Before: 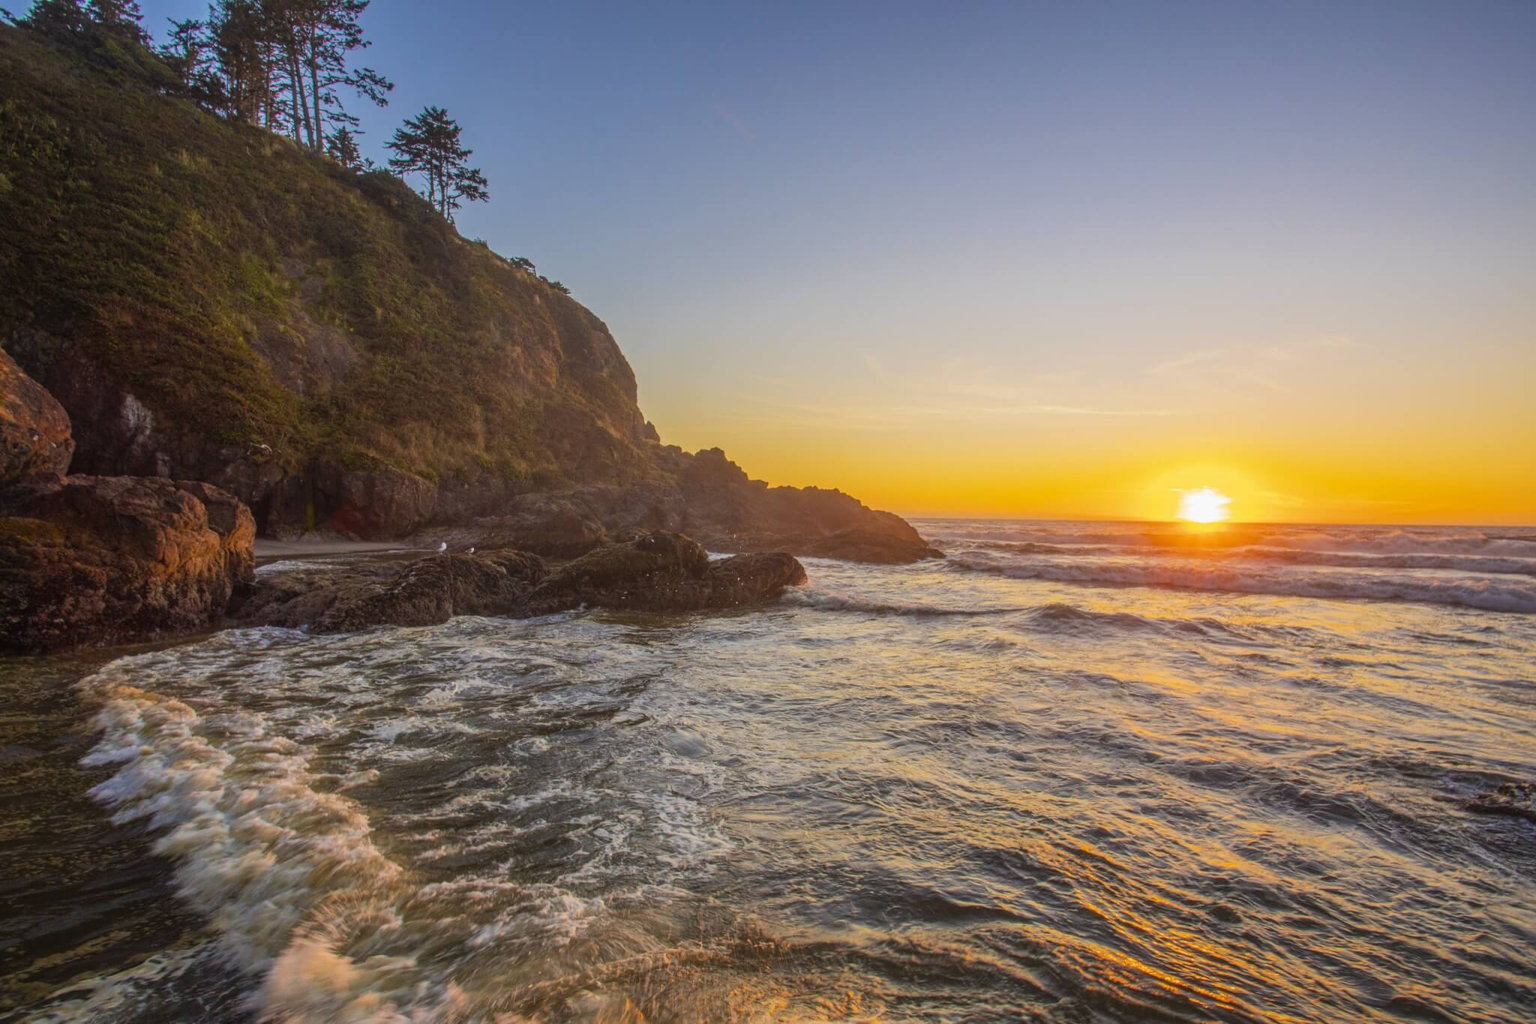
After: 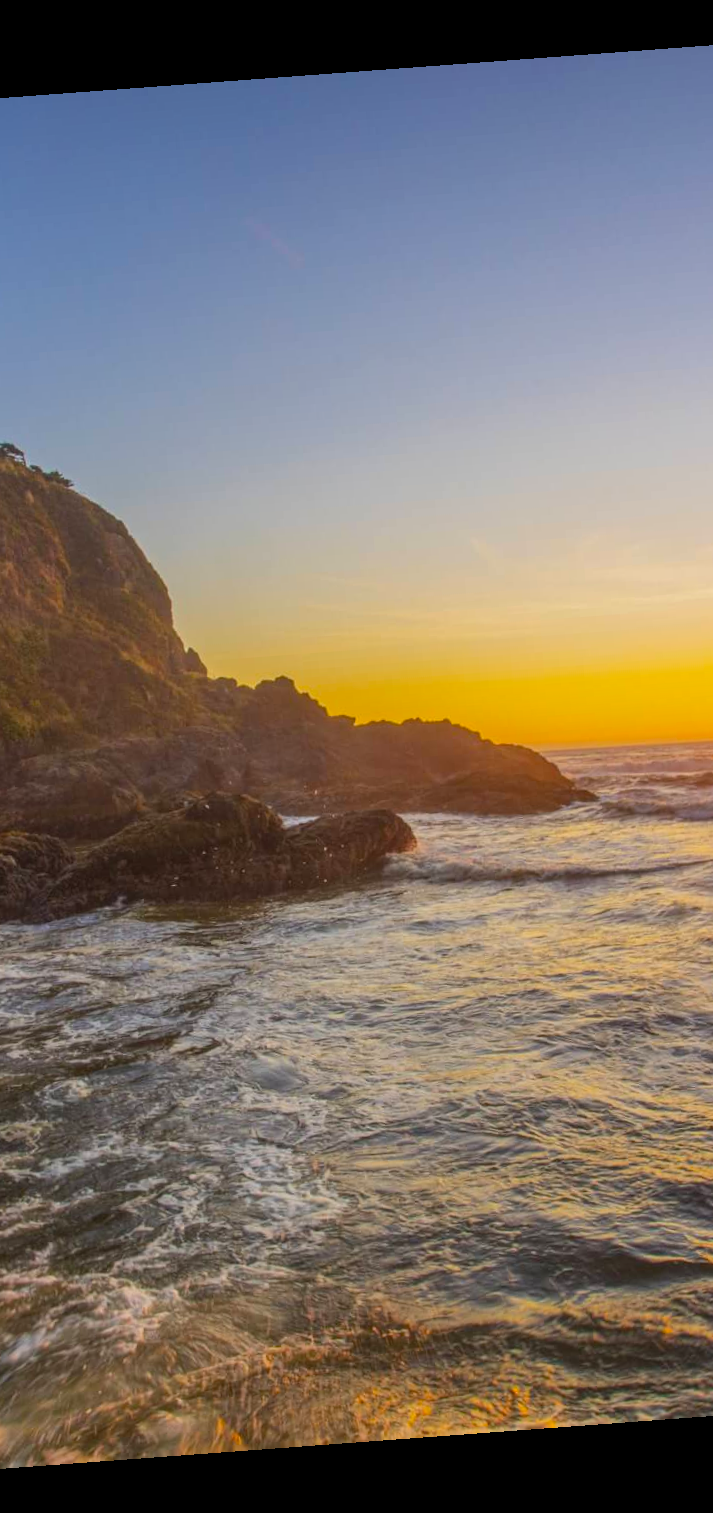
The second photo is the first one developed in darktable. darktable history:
rotate and perspective: rotation -4.25°, automatic cropping off
color balance rgb: perceptual saturation grading › global saturation 20%, global vibrance 10%
crop: left 33.36%, right 33.36%
